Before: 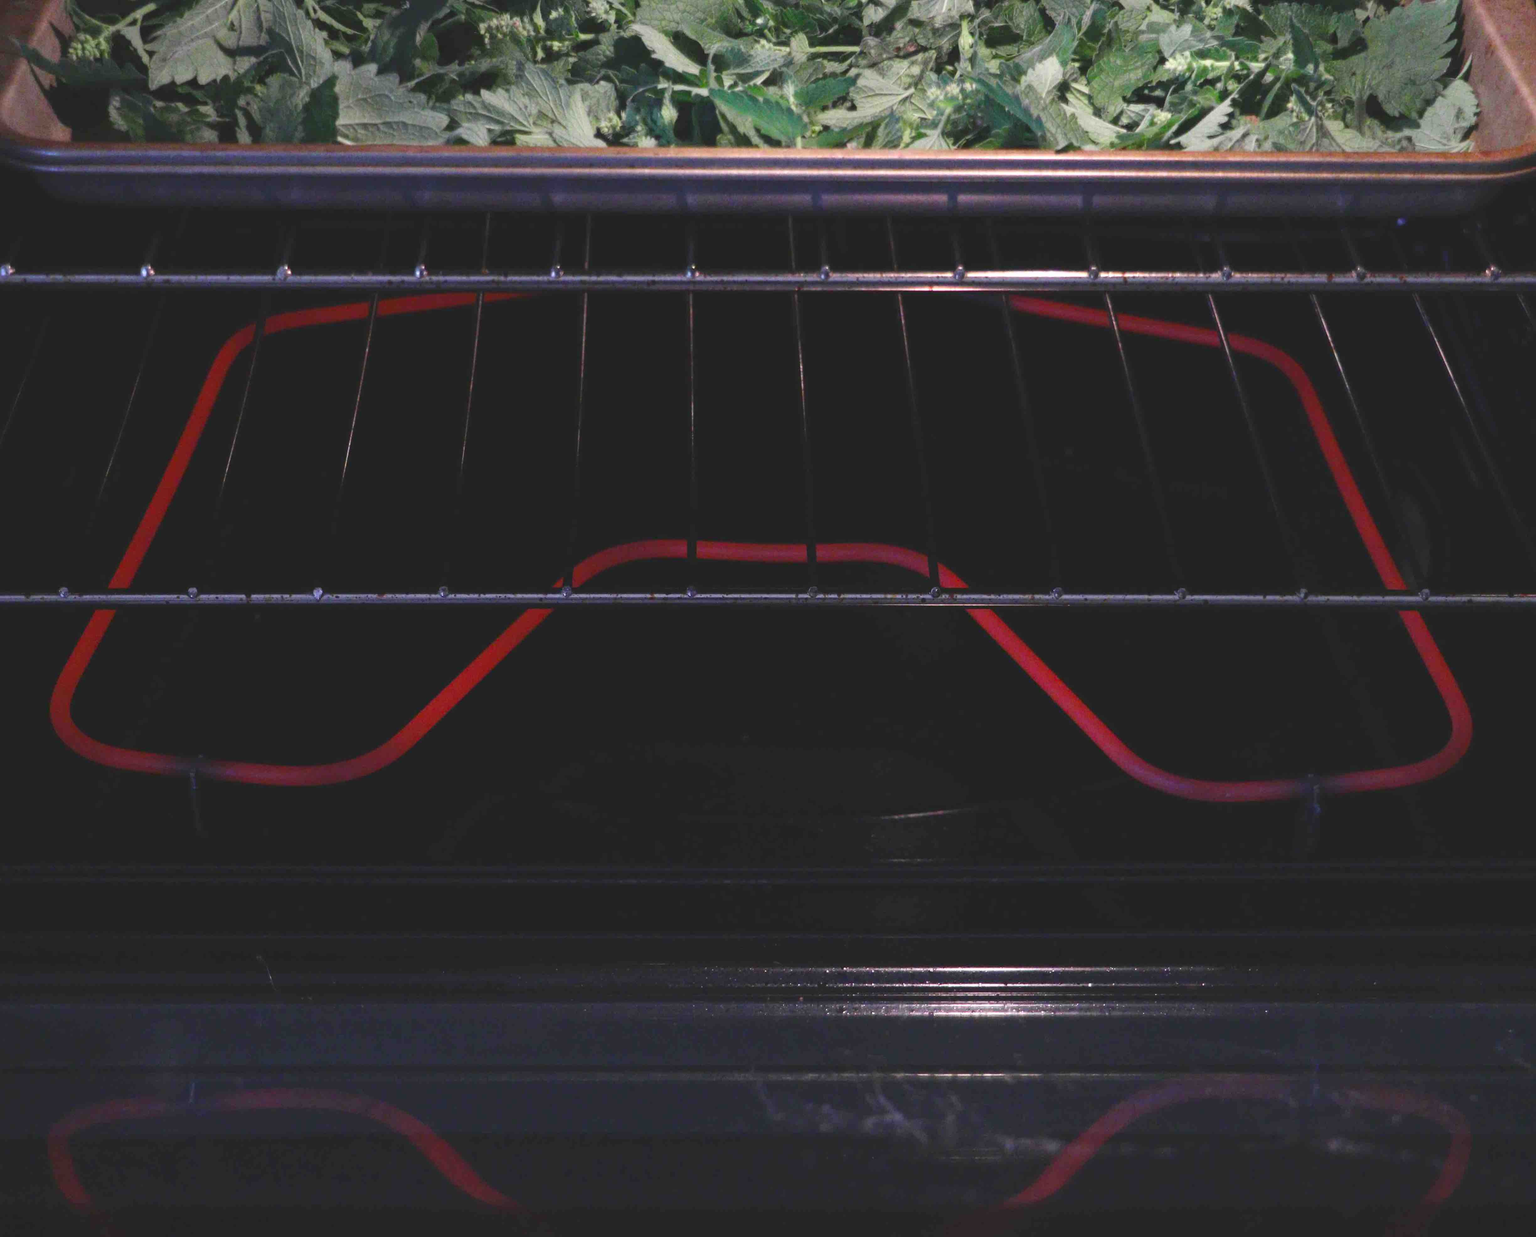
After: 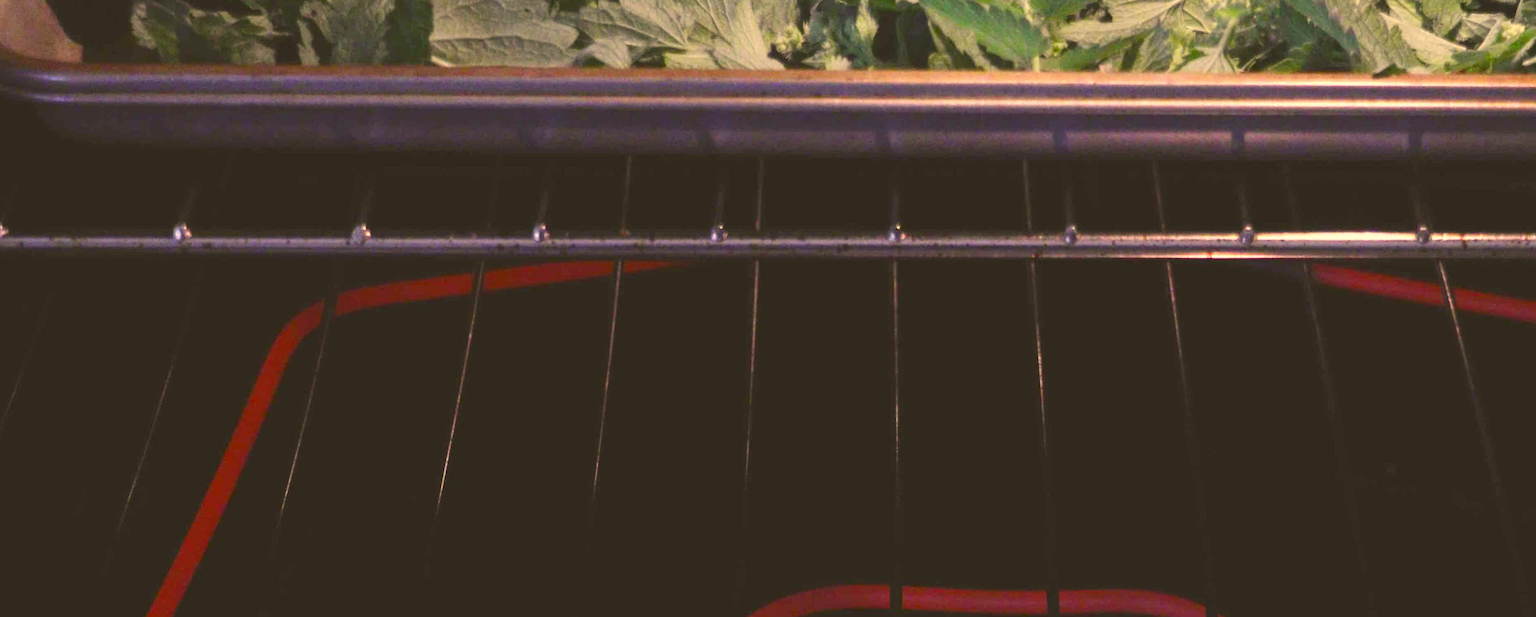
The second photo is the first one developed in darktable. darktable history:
crop: left 0.579%, top 7.627%, right 23.167%, bottom 54.275%
color balance: lift [1.004, 1.002, 1.002, 0.998], gamma [1, 1.007, 1.002, 0.993], gain [1, 0.977, 1.013, 1.023], contrast -3.64%
exposure: exposure 0.178 EV, compensate exposure bias true, compensate highlight preservation false
color correction: highlights a* 15, highlights b* 31.55
white balance: red 0.98, blue 1.034
